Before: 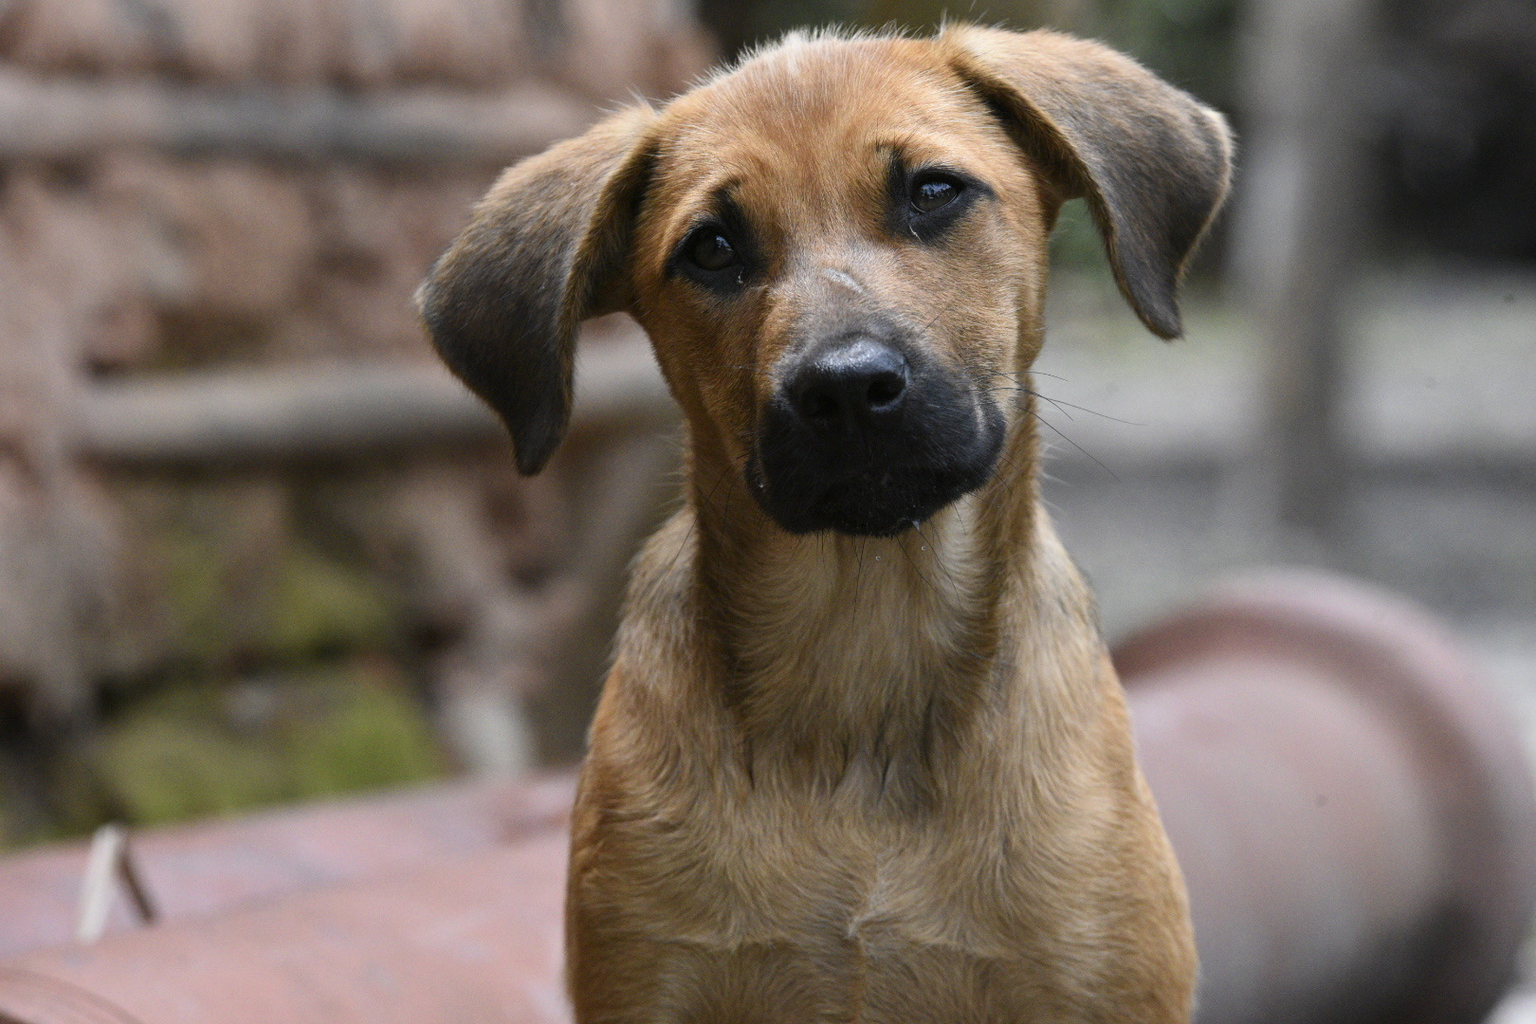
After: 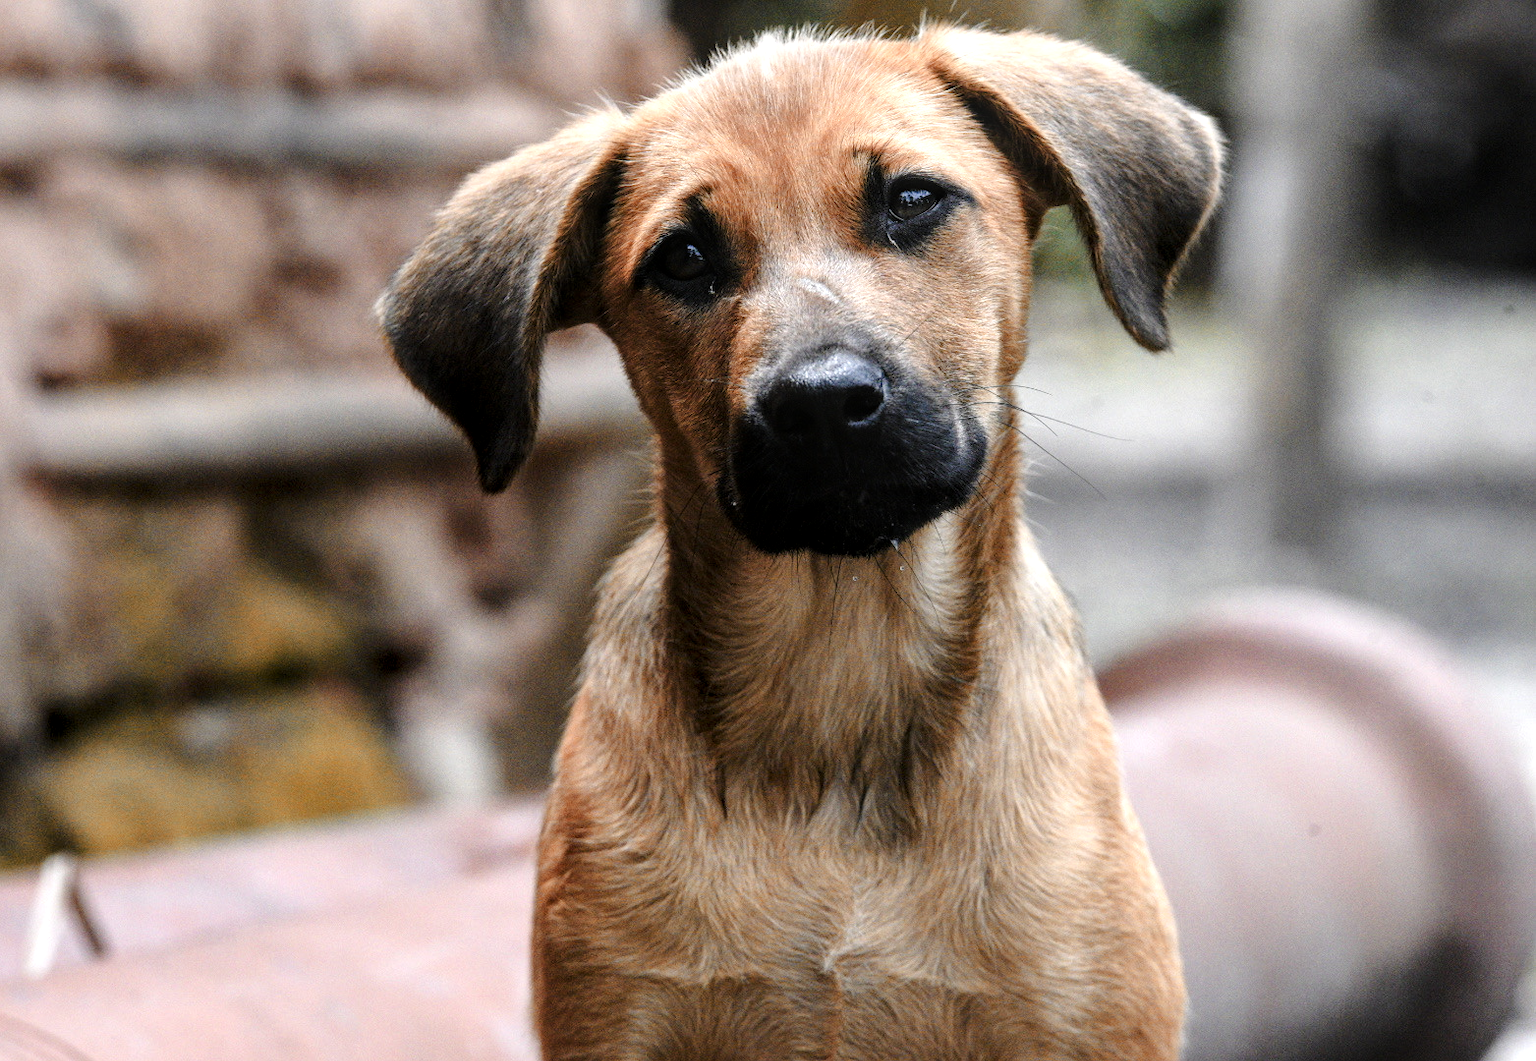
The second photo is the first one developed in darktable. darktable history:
tone curve: curves: ch0 [(0, 0) (0.105, 0.068) (0.181, 0.14) (0.28, 0.259) (0.384, 0.404) (0.485, 0.531) (0.638, 0.681) (0.87, 0.883) (1, 0.977)]; ch1 [(0, 0) (0.161, 0.092) (0.35, 0.33) (0.379, 0.401) (0.456, 0.469) (0.501, 0.499) (0.516, 0.524) (0.562, 0.569) (0.635, 0.646) (1, 1)]; ch2 [(0, 0) (0.371, 0.362) (0.437, 0.437) (0.5, 0.5) (0.53, 0.524) (0.56, 0.561) (0.622, 0.606) (1, 1)], preserve colors none
crop and rotate: left 3.474%
shadows and highlights: shadows 25, highlights -23.2
tone equalizer: -8 EV -0.759 EV, -7 EV -0.7 EV, -6 EV -0.64 EV, -5 EV -0.422 EV, -3 EV 0.384 EV, -2 EV 0.6 EV, -1 EV 0.69 EV, +0 EV 0.759 EV
local contrast: detail 130%
color zones: curves: ch2 [(0, 0.5) (0.084, 0.497) (0.323, 0.335) (0.4, 0.497) (1, 0.5)]
